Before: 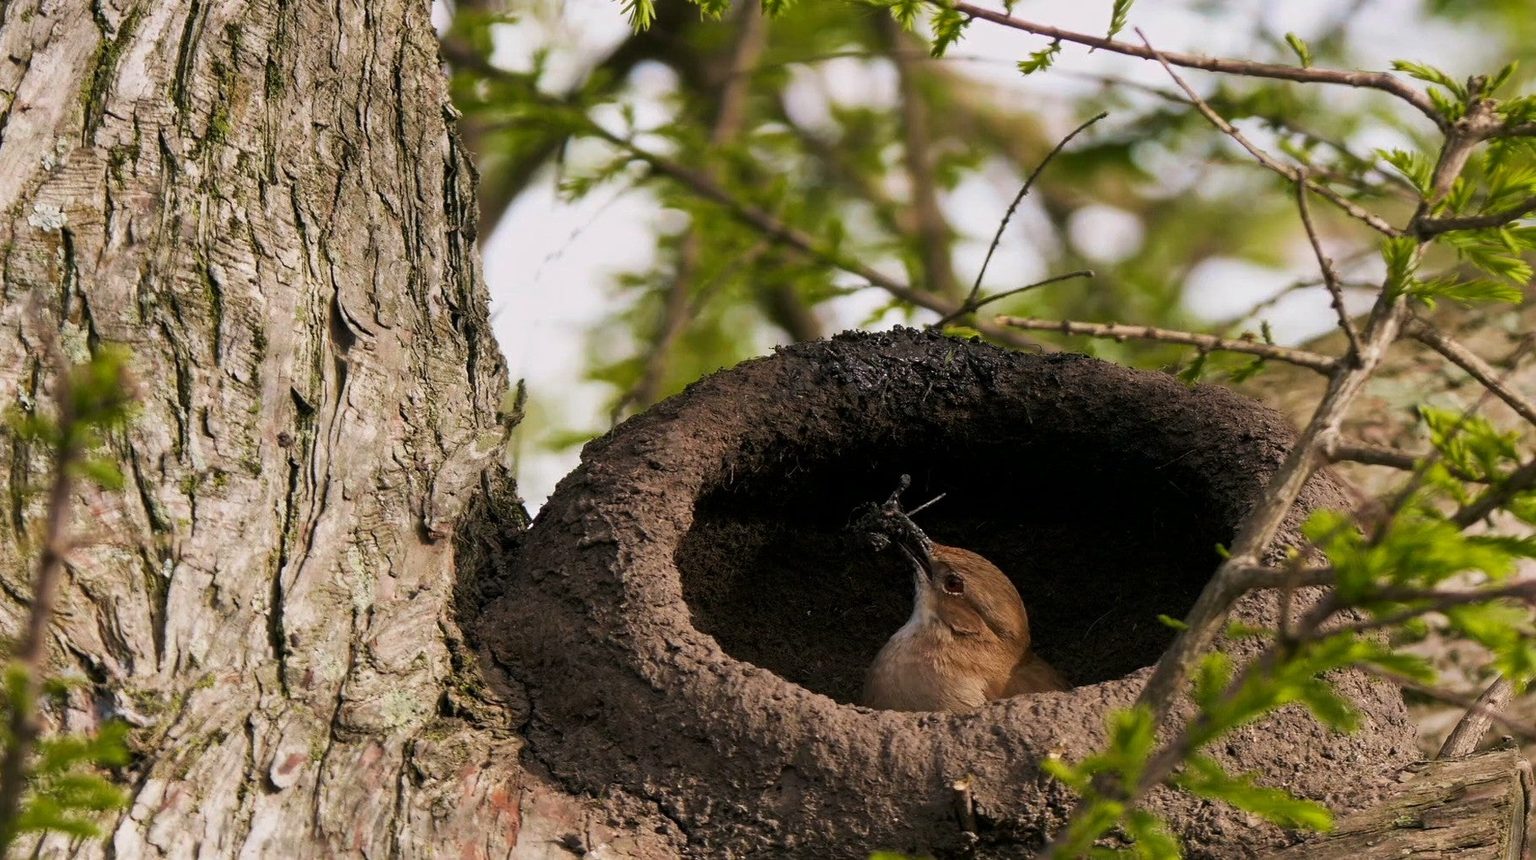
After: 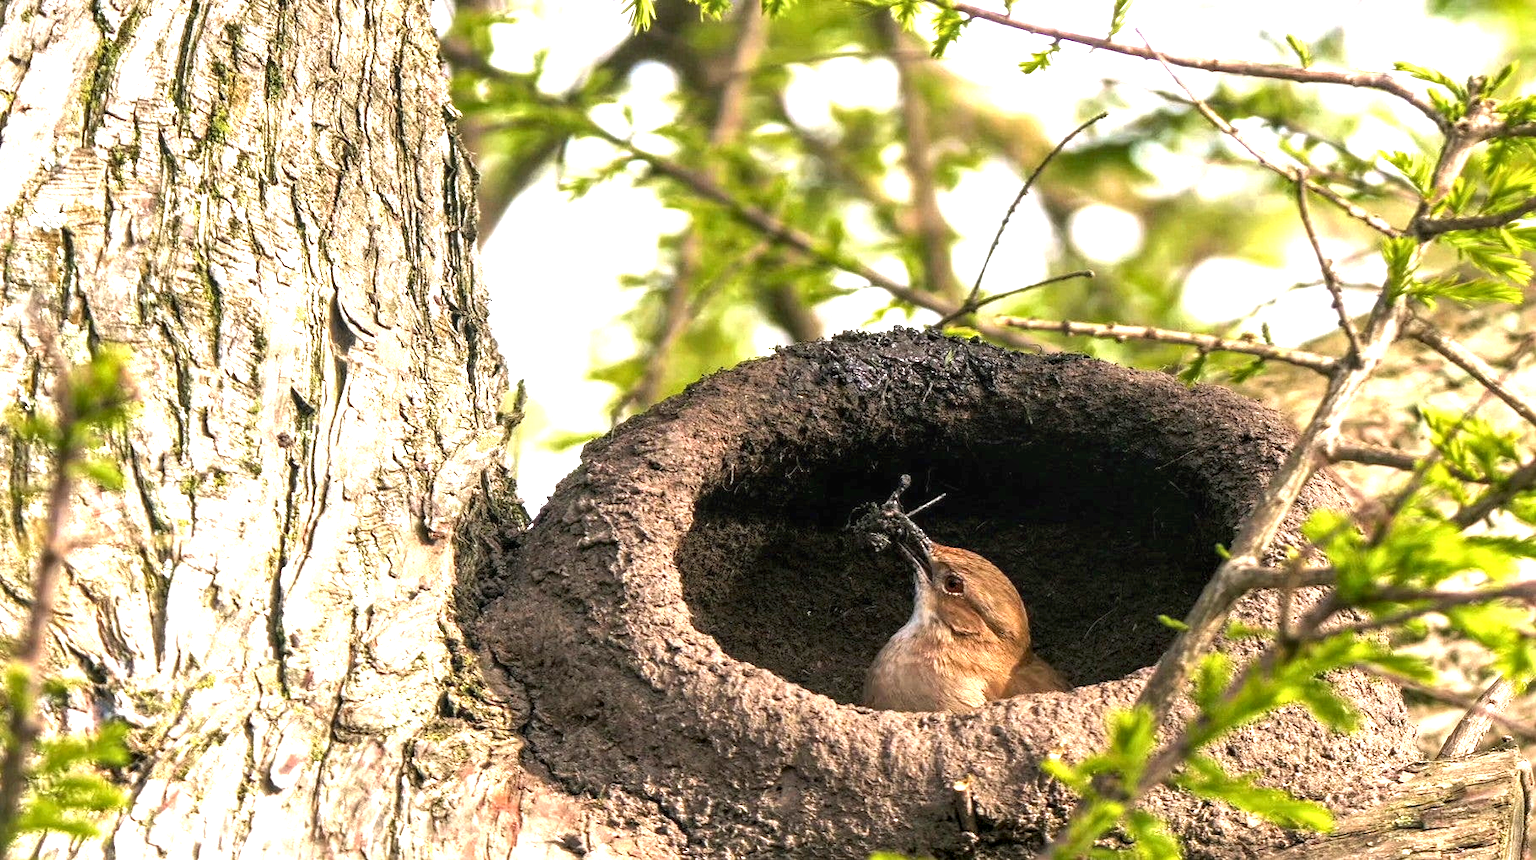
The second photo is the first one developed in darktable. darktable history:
local contrast: detail 130%
exposure: black level correction 0, exposure 1.664 EV, compensate highlight preservation false
